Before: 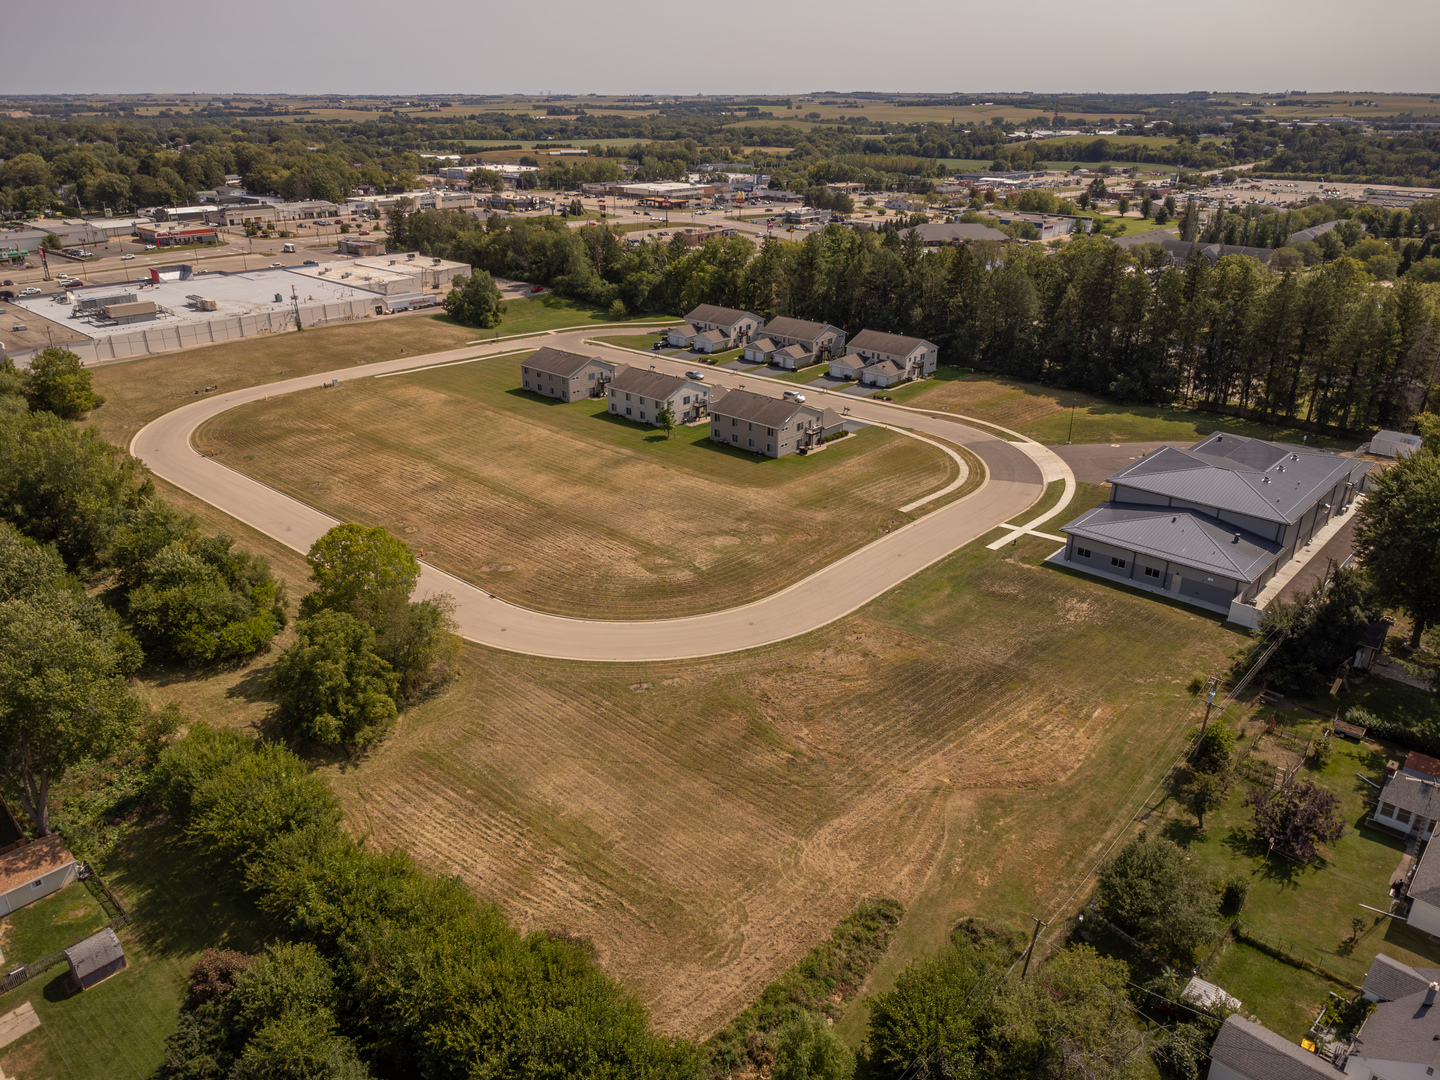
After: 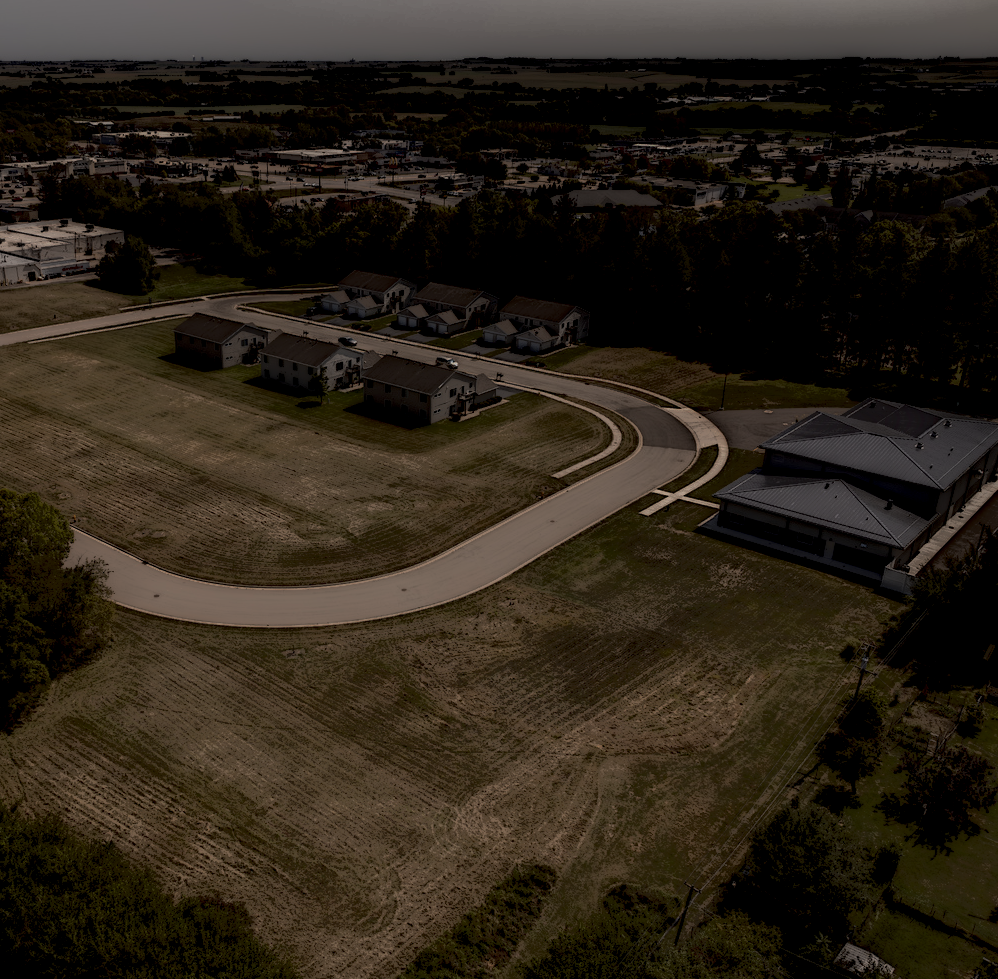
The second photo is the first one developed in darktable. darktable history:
base curve: curves: ch0 [(0, 0) (0.841, 0.609) (1, 1)], preserve colors none
crop and rotate: left 24.117%, top 3.17%, right 6.563%, bottom 6.155%
contrast brightness saturation: contrast 0.253, saturation -0.315
local contrast: highlights 4%, shadows 214%, detail 164%, midtone range 0.002
